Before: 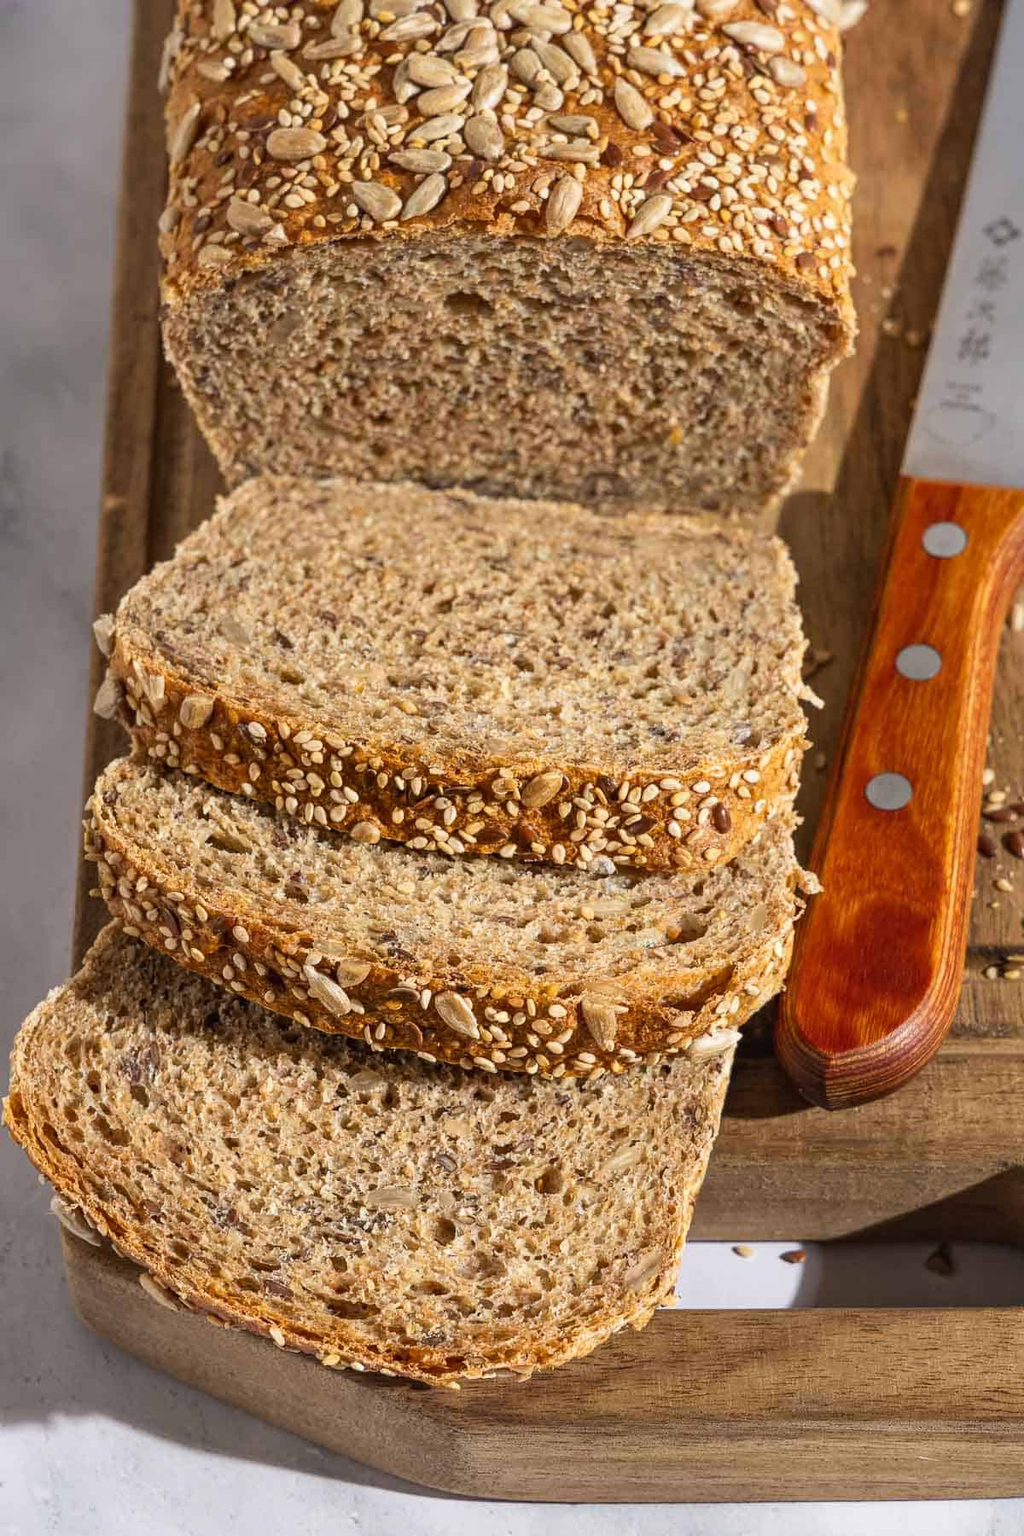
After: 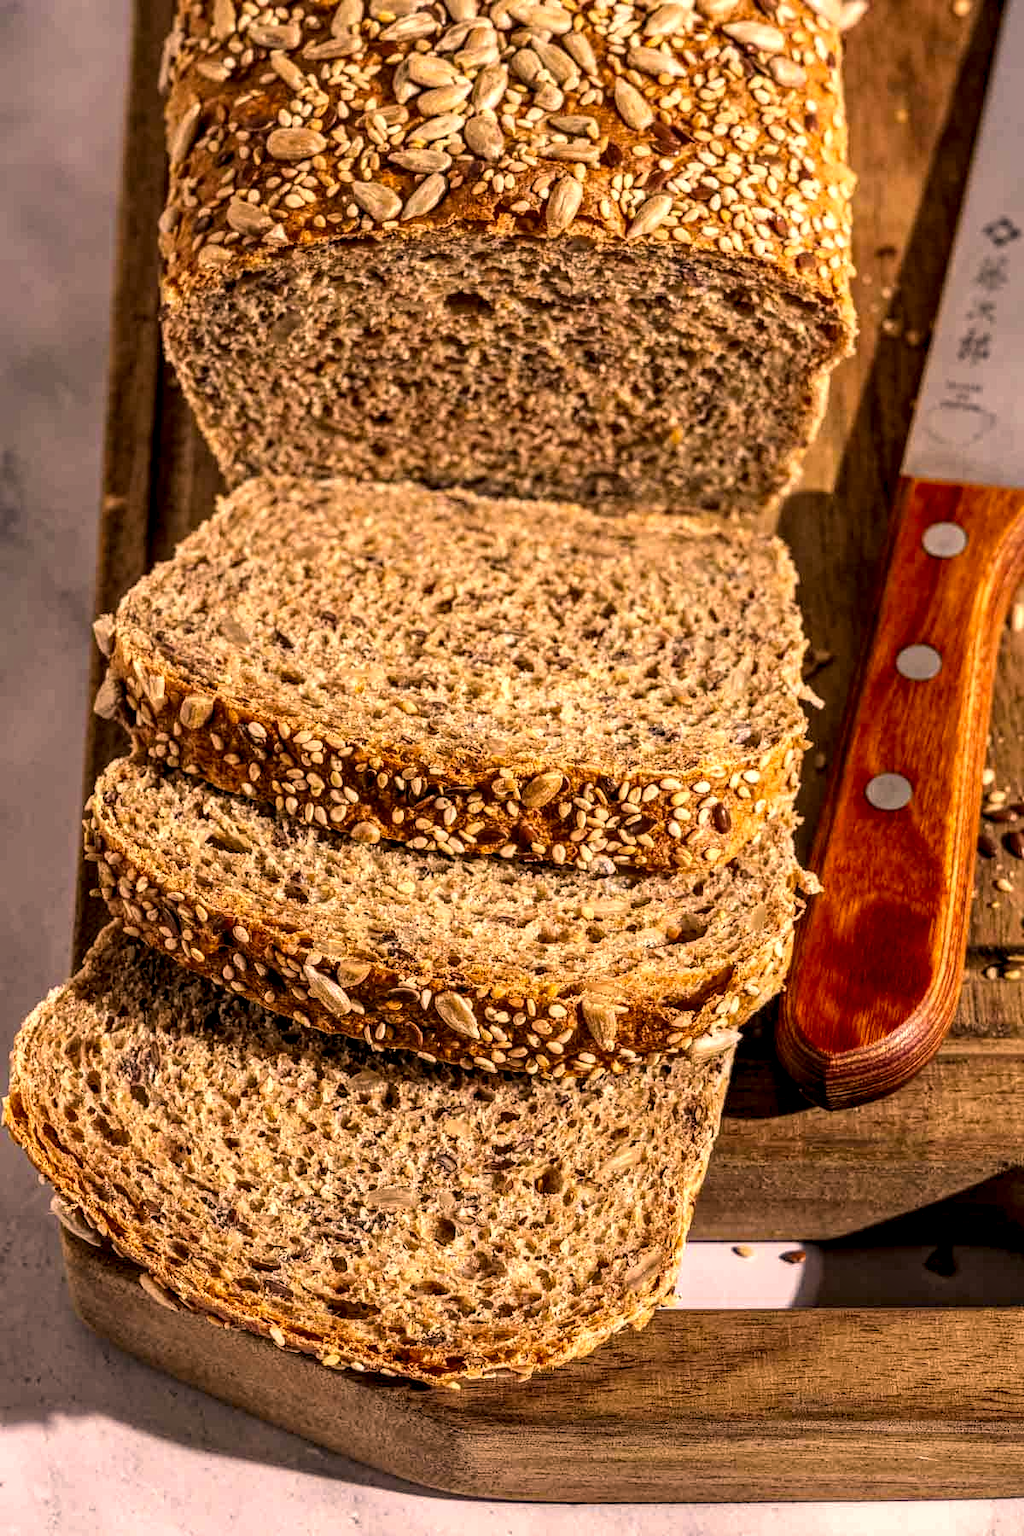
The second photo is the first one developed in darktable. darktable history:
haze removal: compatibility mode true, adaptive false
local contrast: highlights 22%, shadows 72%, detail 170%
color correction: highlights a* 17.77, highlights b* 18.67
